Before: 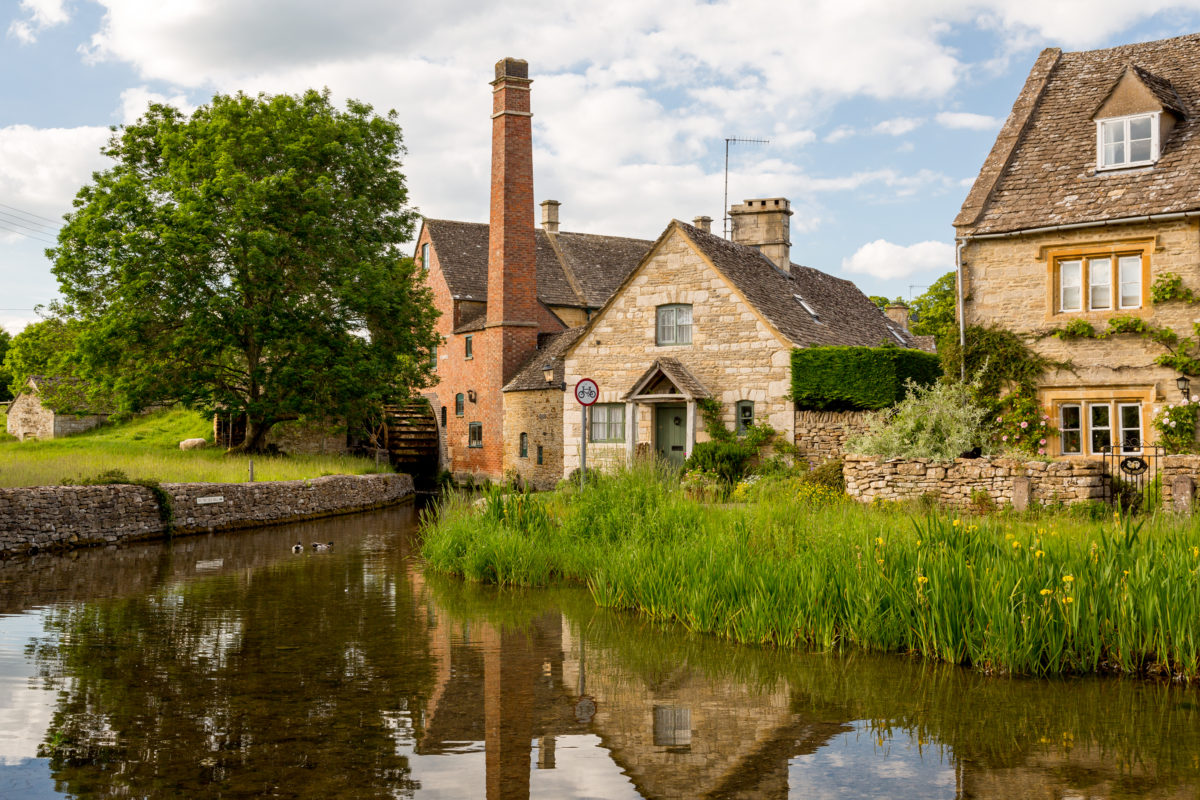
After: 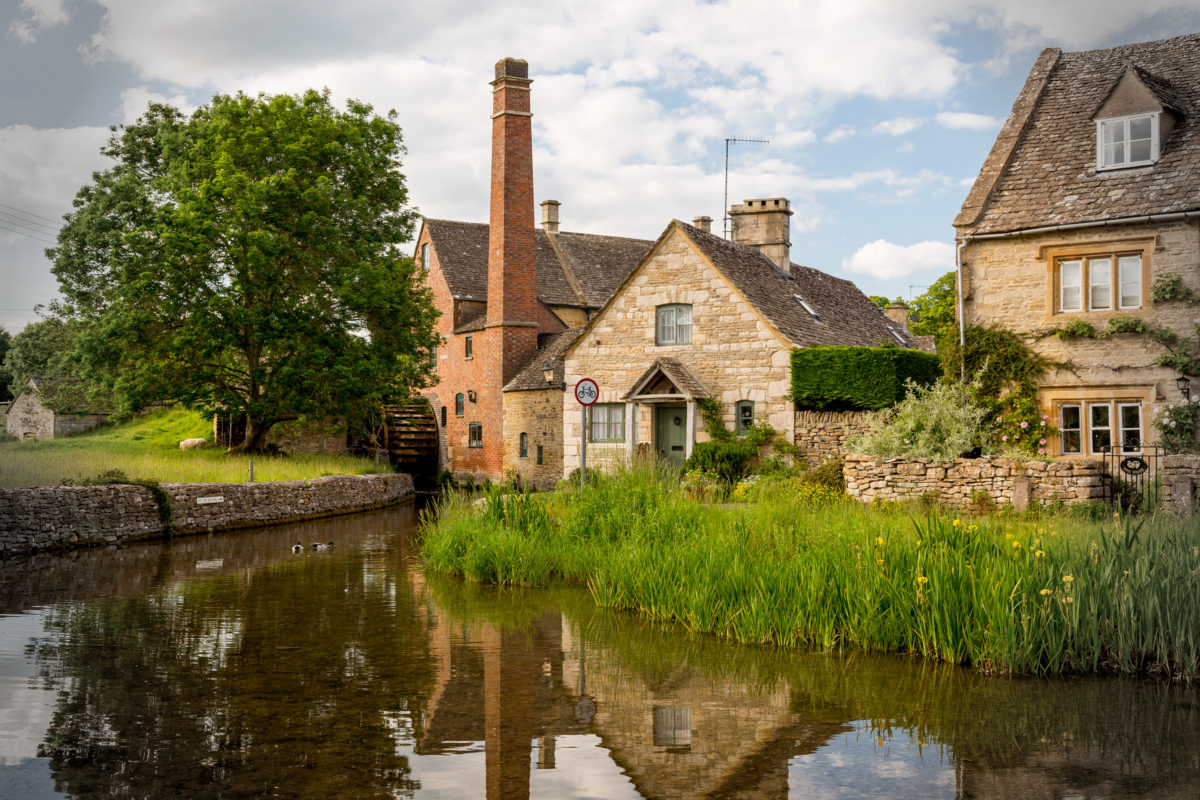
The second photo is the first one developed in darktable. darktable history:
vignetting: fall-off start 77.09%, fall-off radius 26.93%, width/height ratio 0.968
